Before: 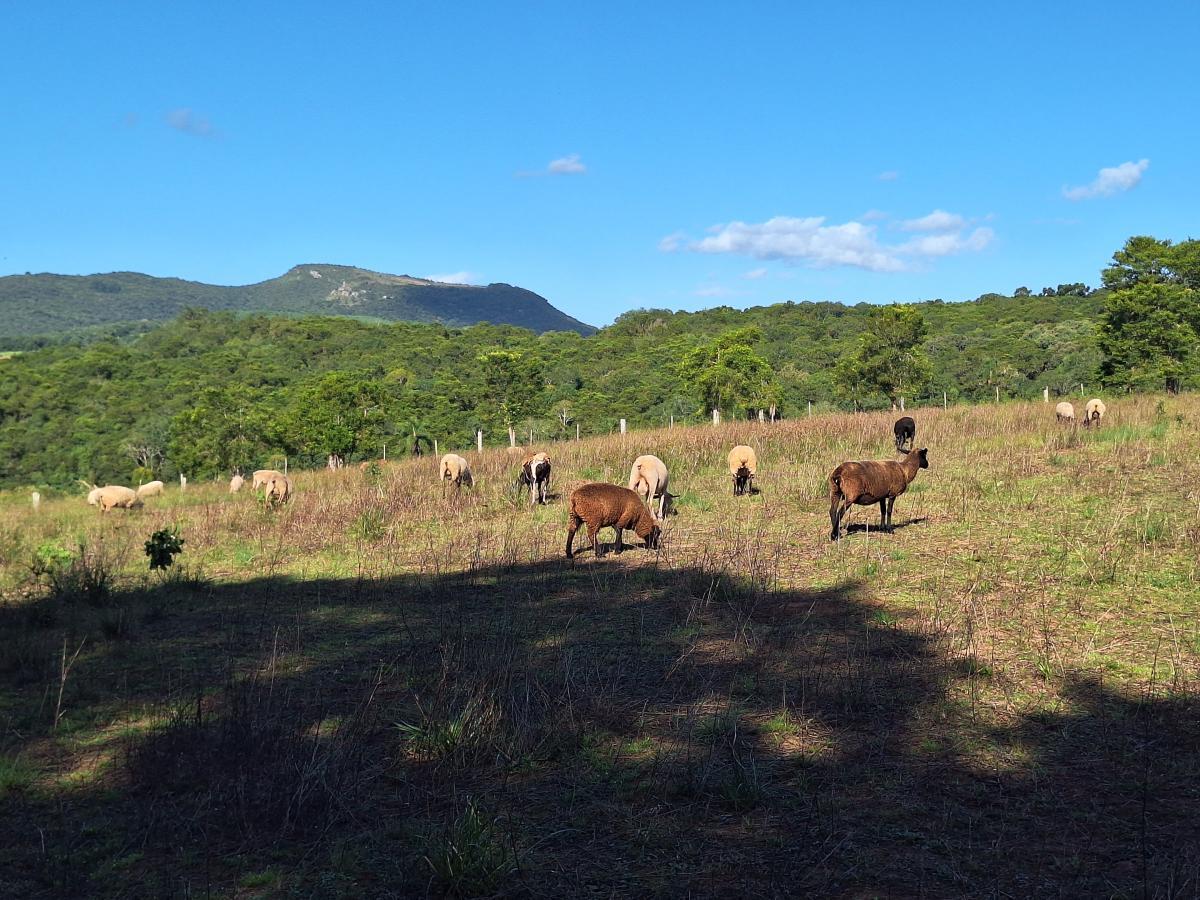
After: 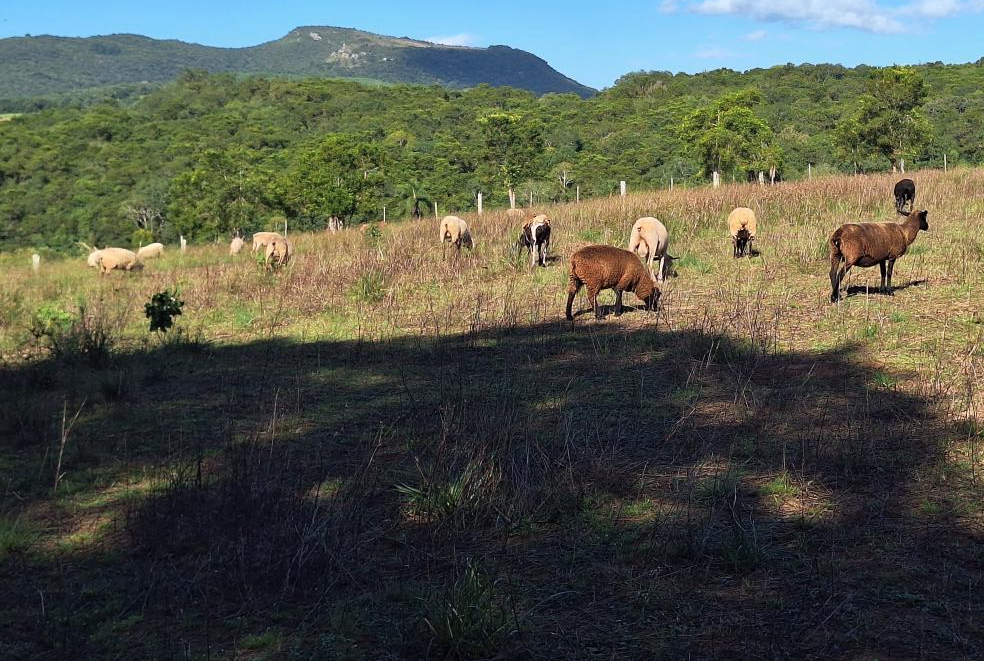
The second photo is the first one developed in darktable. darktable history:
color zones: curves: ch0 [(0.25, 0.5) (0.428, 0.473) (0.75, 0.5)]; ch1 [(0.243, 0.479) (0.398, 0.452) (0.75, 0.5)]
crop: top 26.531%, right 17.959%
